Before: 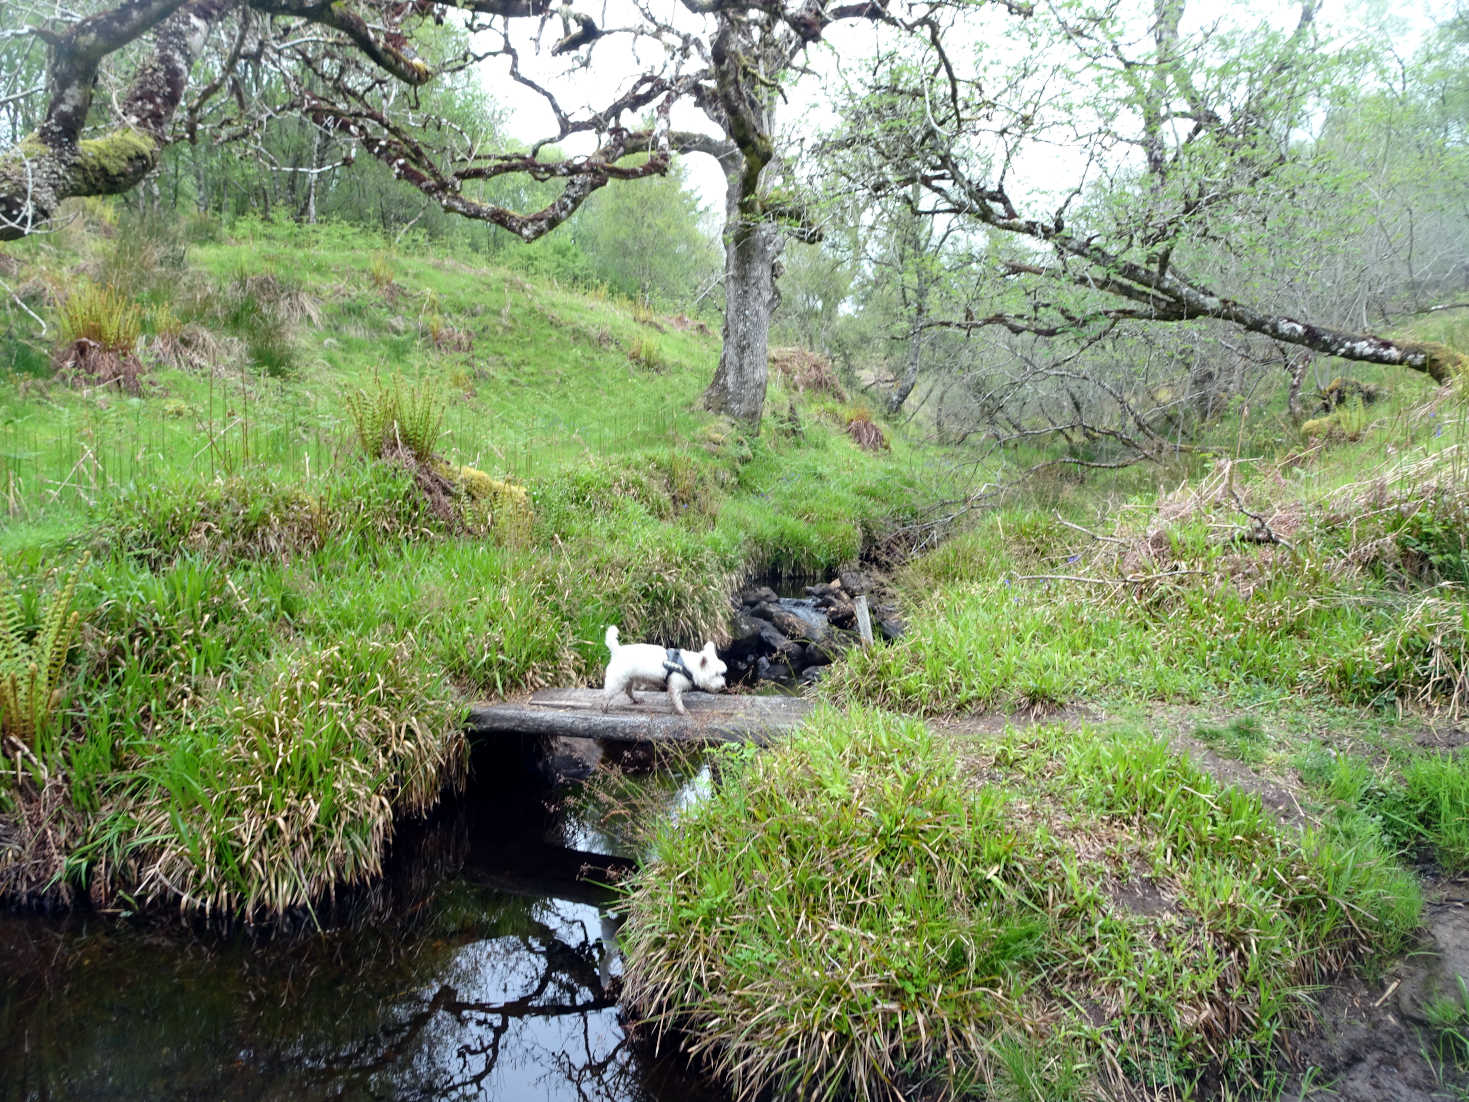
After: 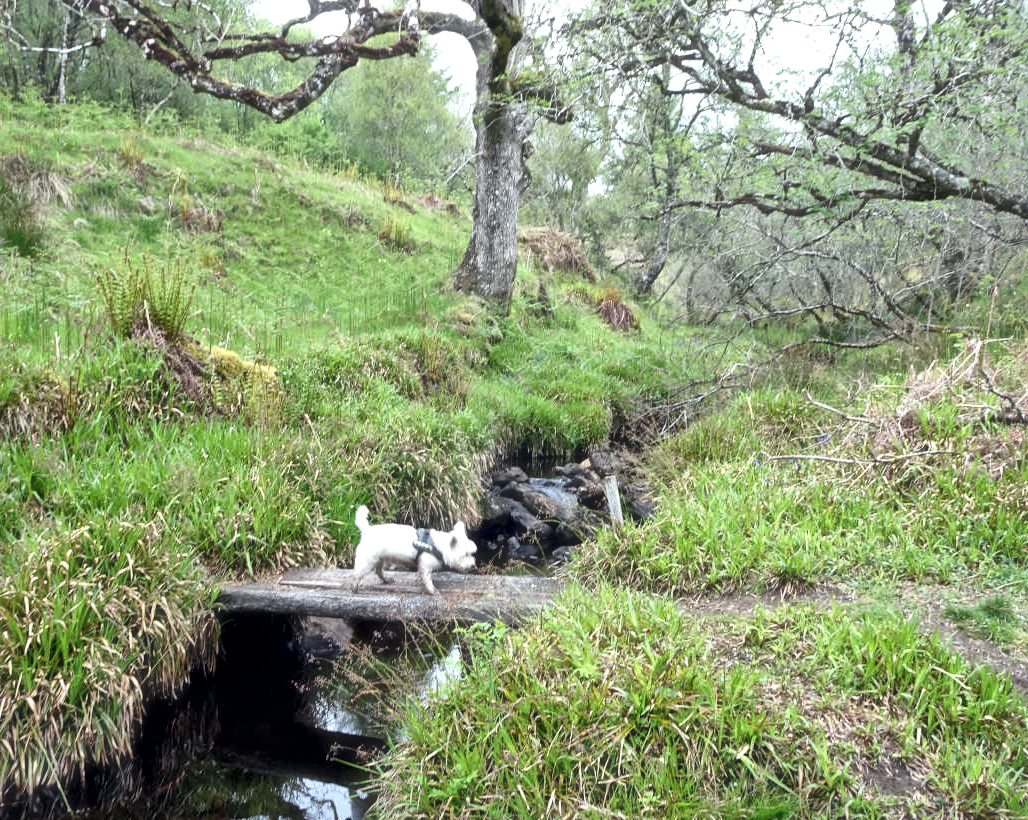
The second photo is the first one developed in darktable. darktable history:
crop and rotate: left 17.056%, top 10.949%, right 12.909%, bottom 14.632%
haze removal: strength -0.102, adaptive false
local contrast: mode bilateral grid, contrast 20, coarseness 18, detail 163%, midtone range 0.2
